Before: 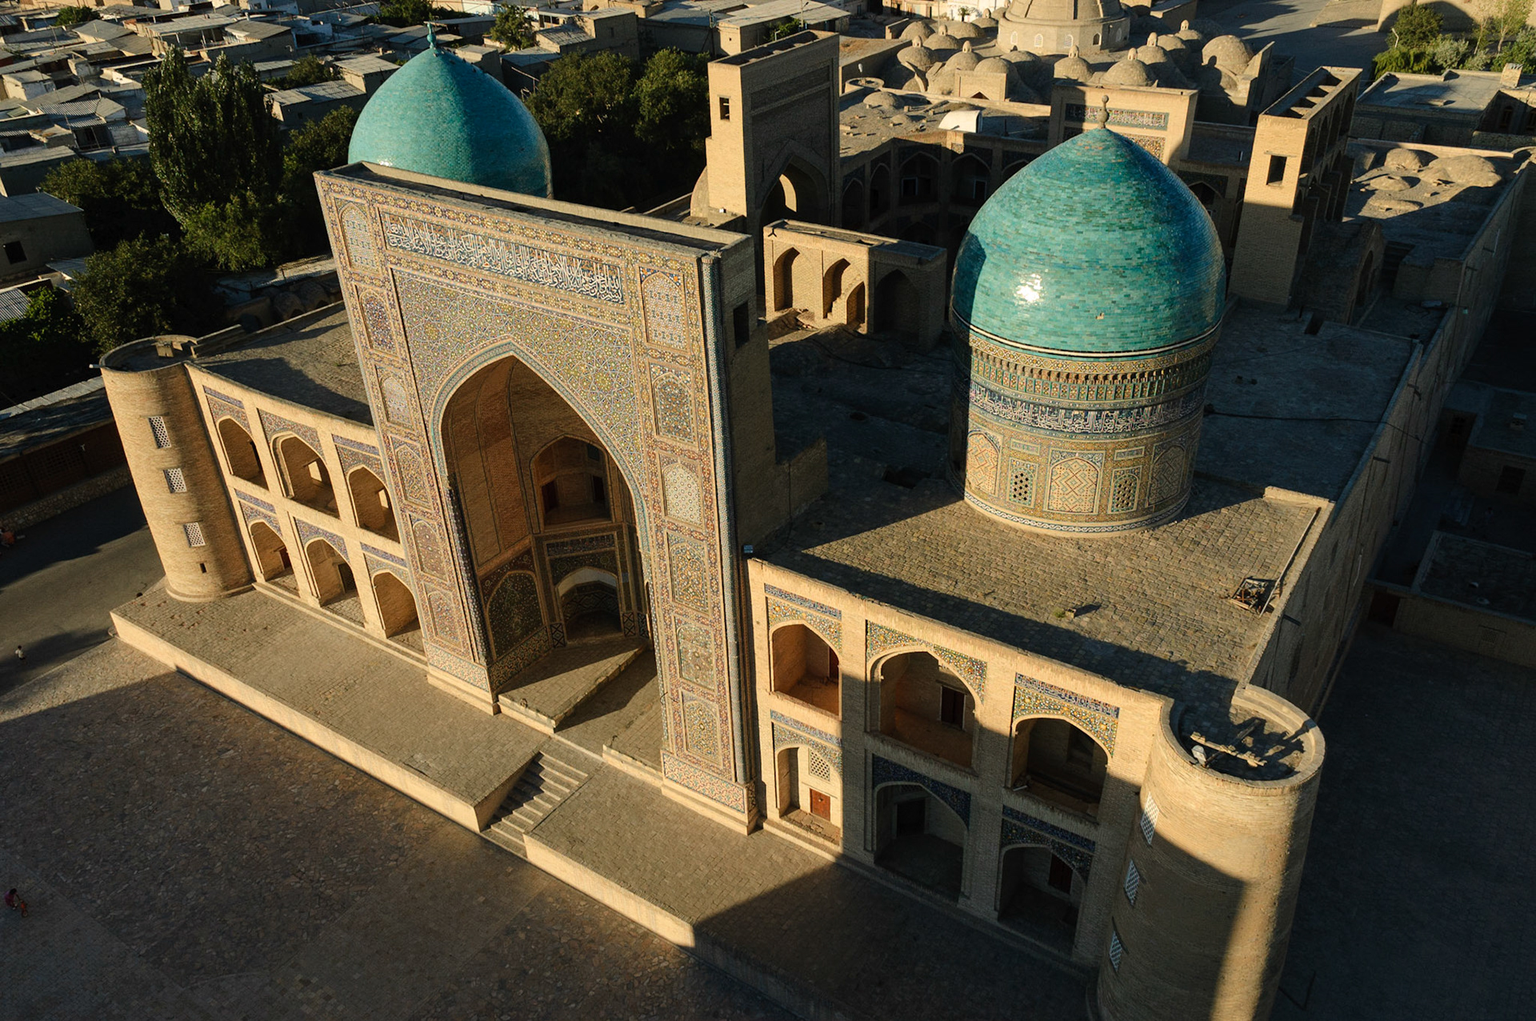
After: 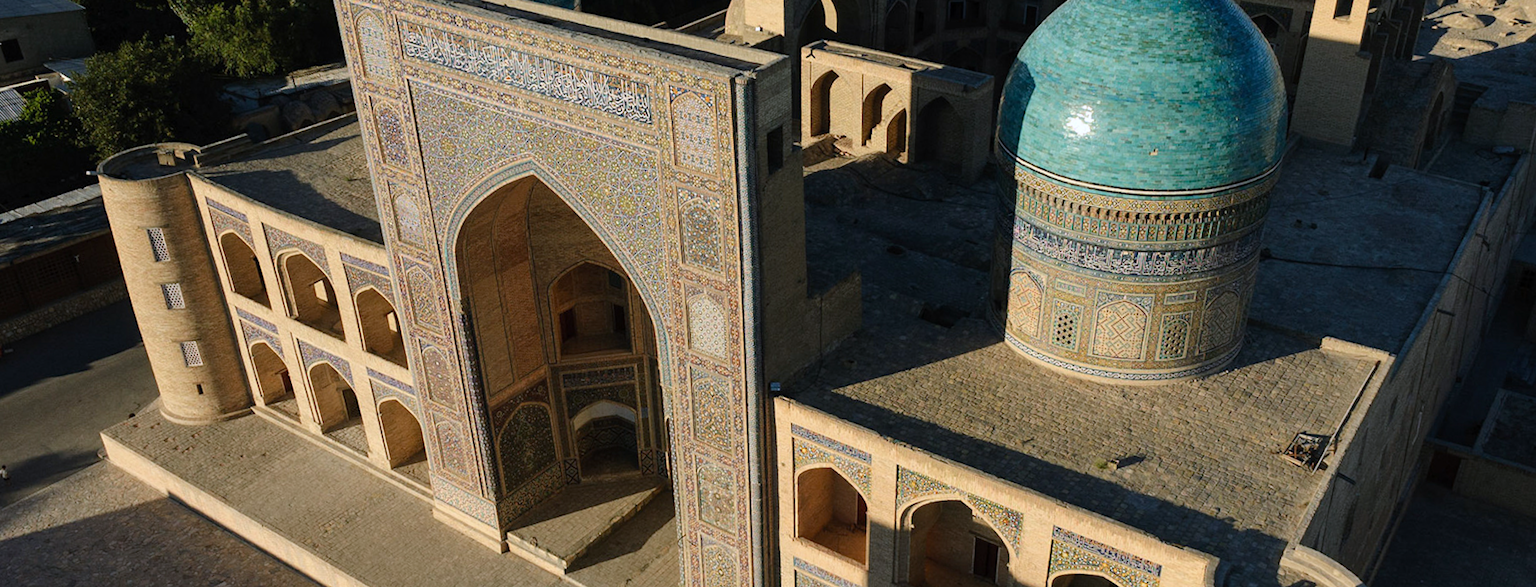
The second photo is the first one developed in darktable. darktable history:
white balance: red 0.967, blue 1.119, emerald 0.756
crop: left 1.744%, top 19.225%, right 5.069%, bottom 28.357%
rotate and perspective: rotation 1.72°, automatic cropping off
